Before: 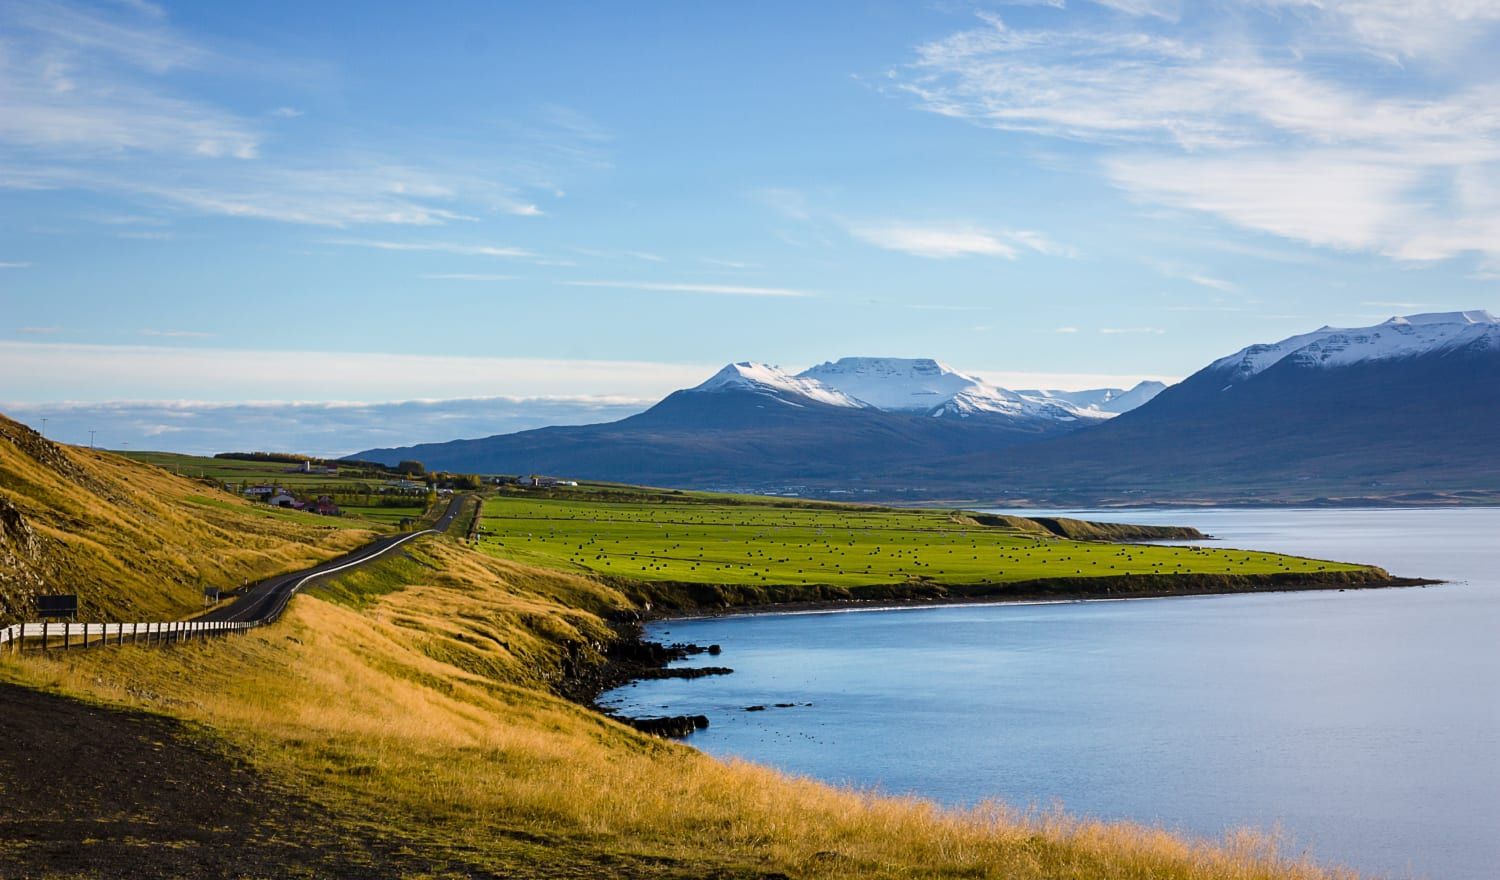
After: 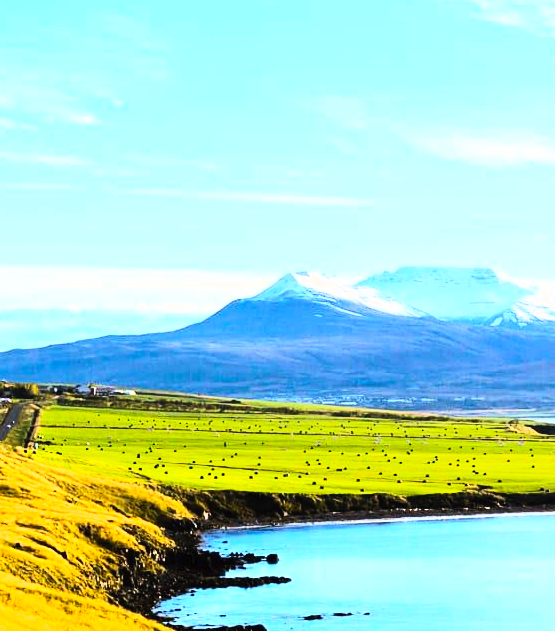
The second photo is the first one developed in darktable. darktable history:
base curve: curves: ch0 [(0, 0) (0.007, 0.004) (0.027, 0.03) (0.046, 0.07) (0.207, 0.54) (0.442, 0.872) (0.673, 0.972) (1, 1)]
crop and rotate: left 29.512%, top 10.377%, right 33.459%, bottom 17.876%
contrast brightness saturation: contrast 0.24, brightness 0.249, saturation 0.377
